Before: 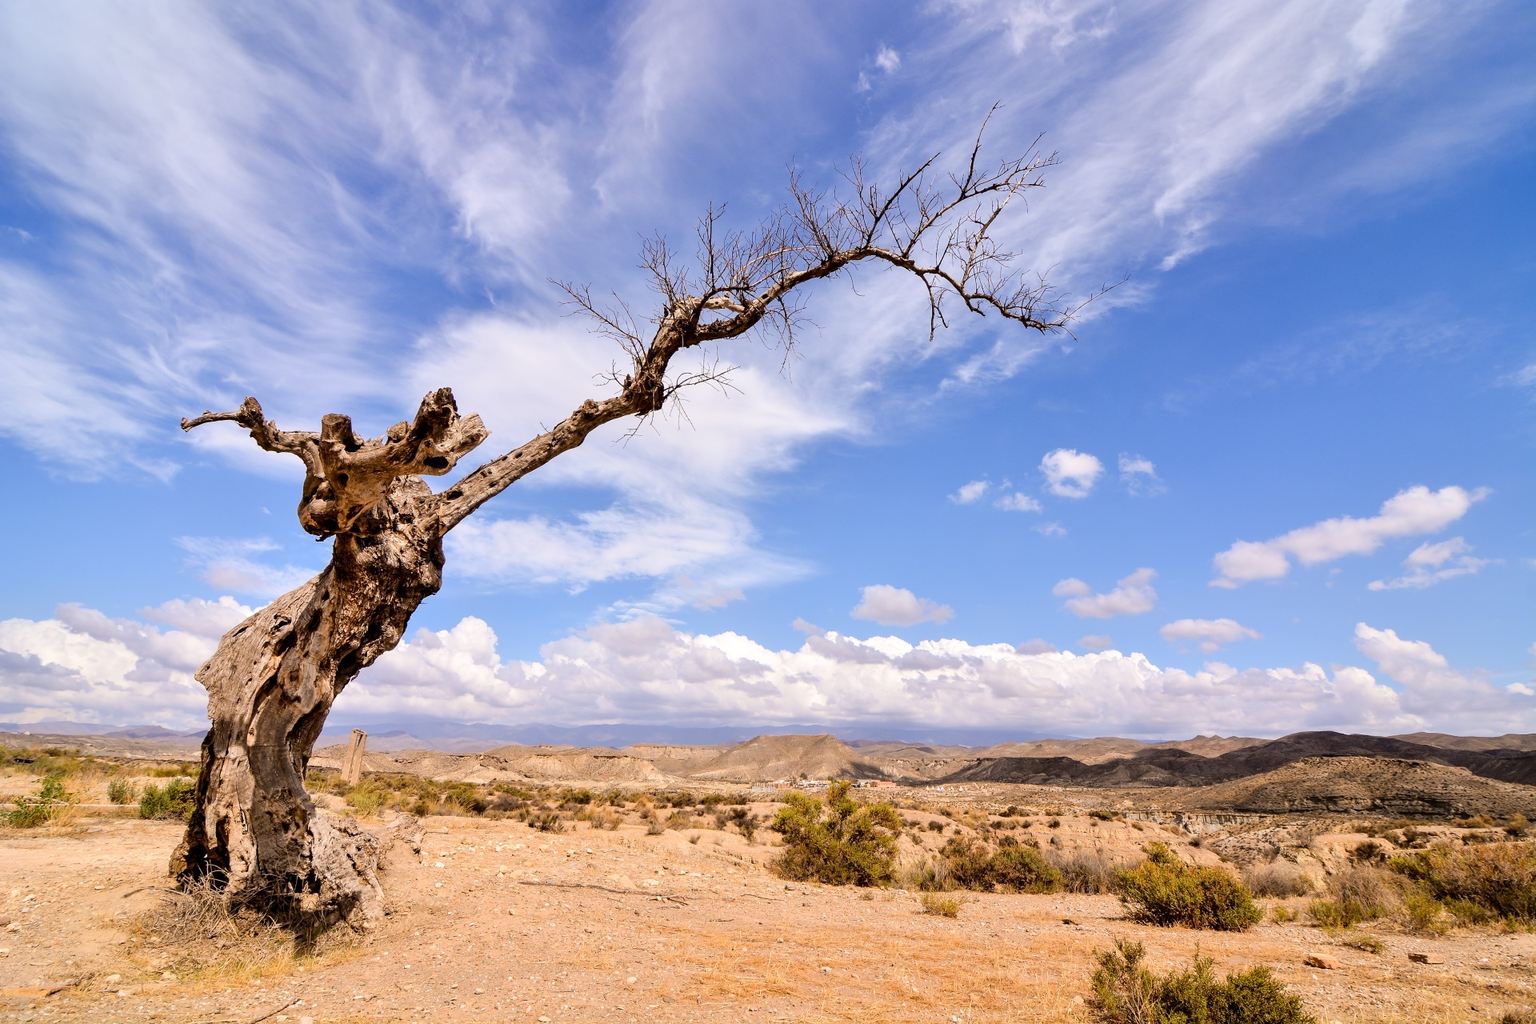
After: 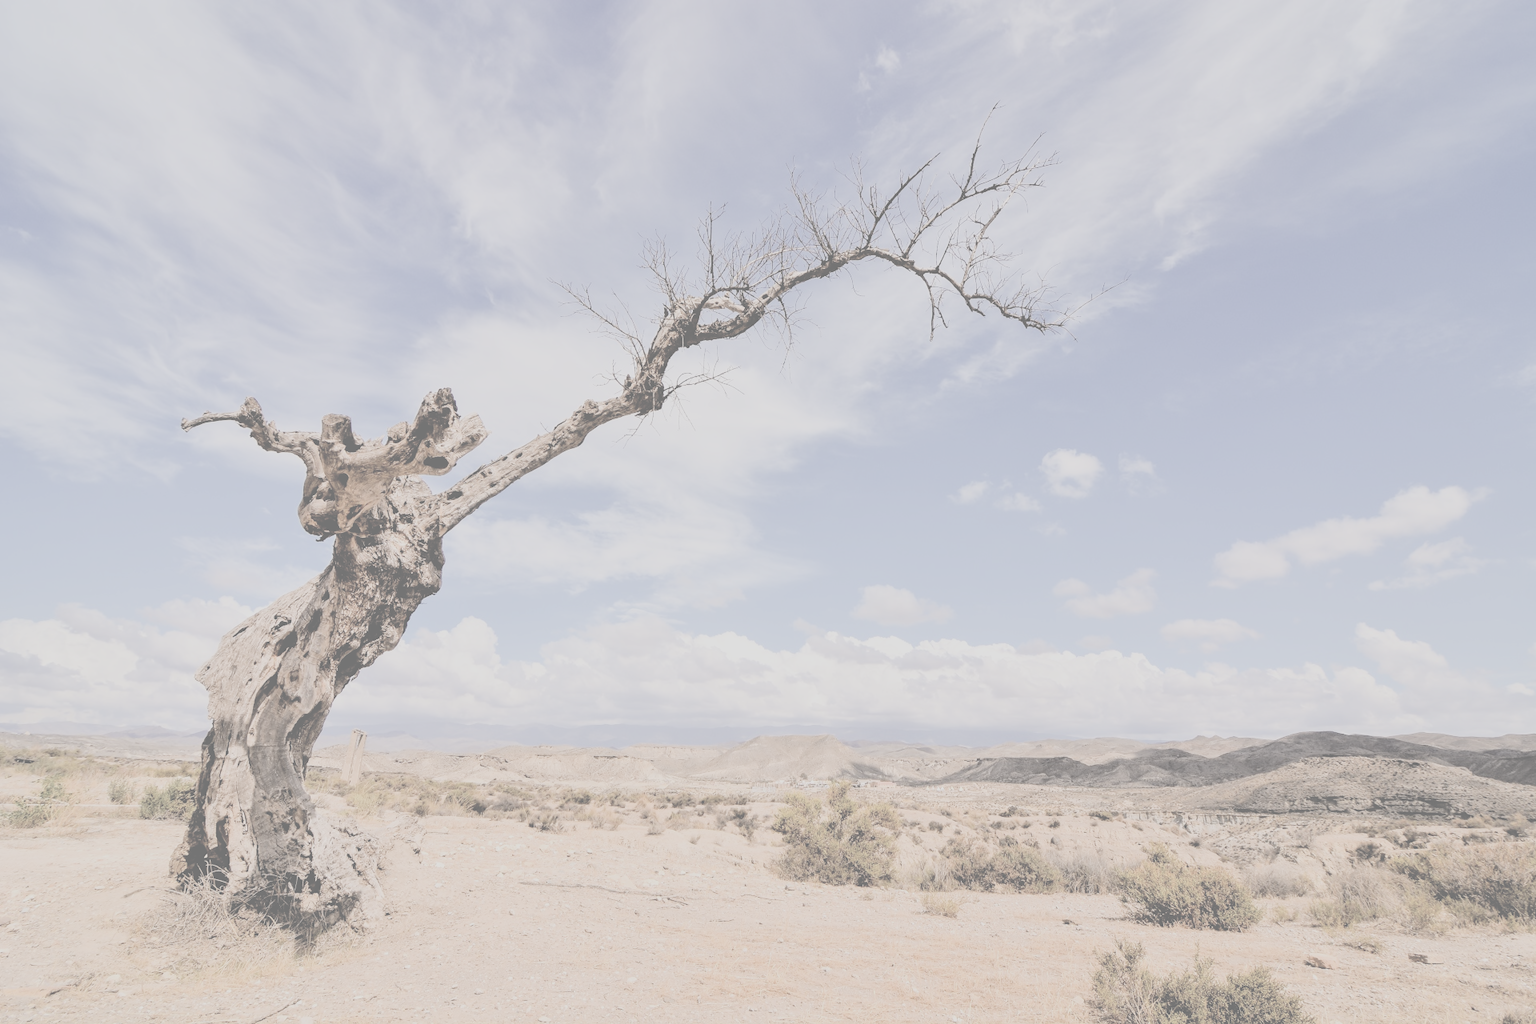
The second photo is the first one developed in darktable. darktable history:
contrast brightness saturation: contrast -0.325, brightness 0.752, saturation -0.761
filmic rgb: black relative exposure -7.65 EV, white relative exposure 4.56 EV, threshold 5.94 EV, hardness 3.61, enable highlight reconstruction true
levels: levels [0, 0.498, 1]
